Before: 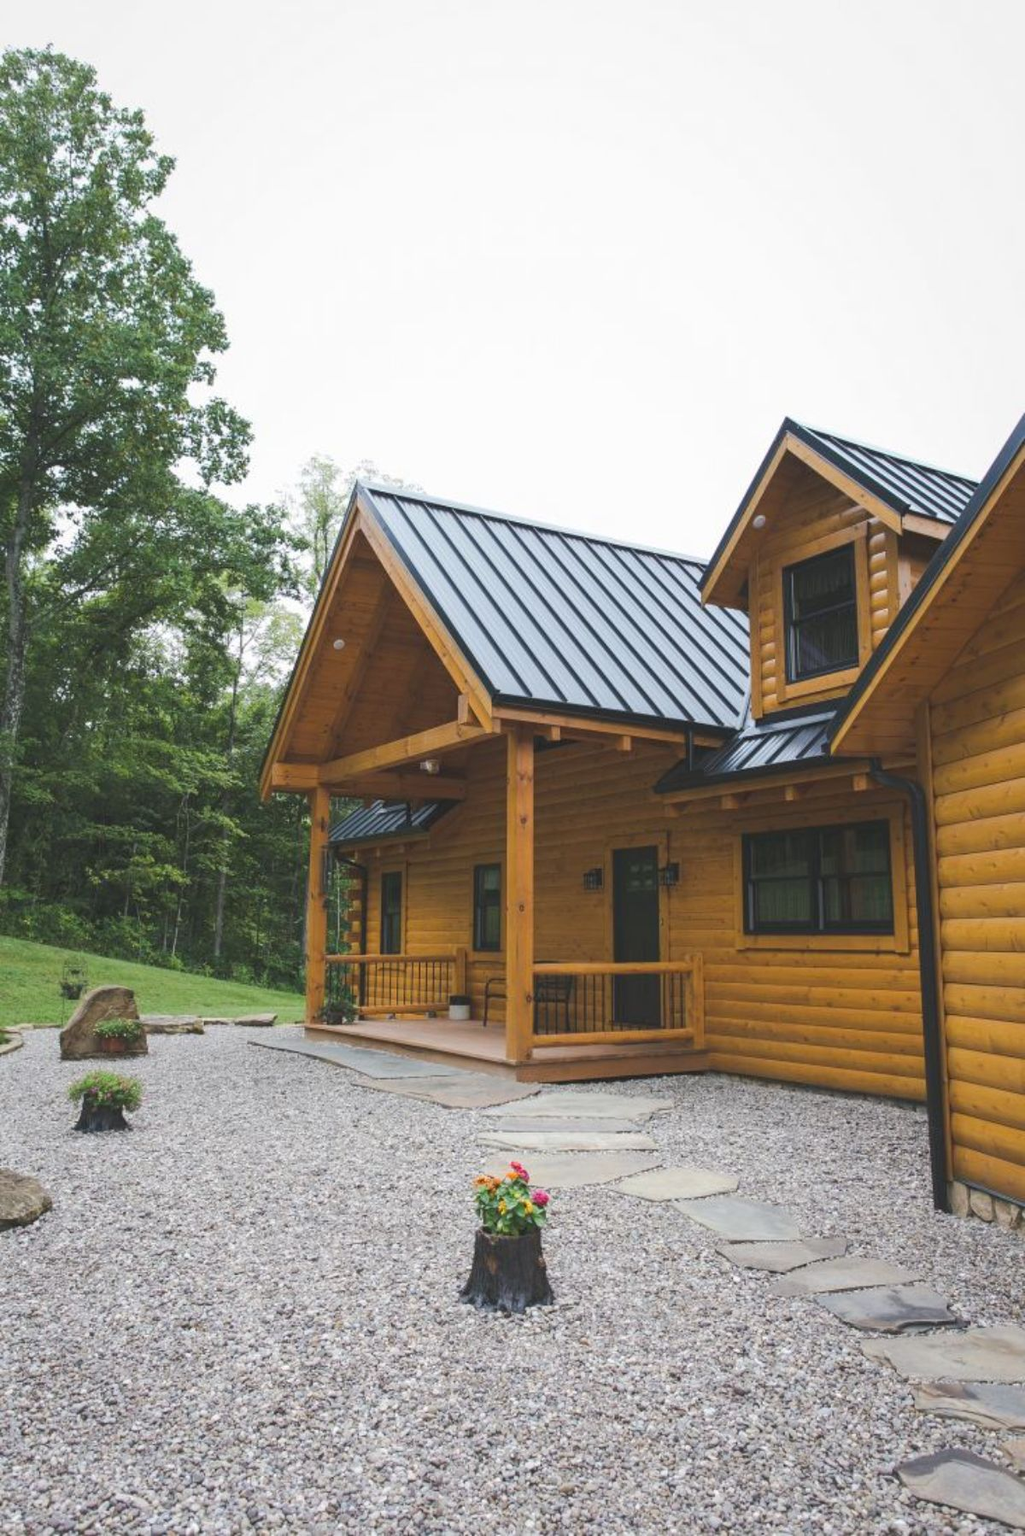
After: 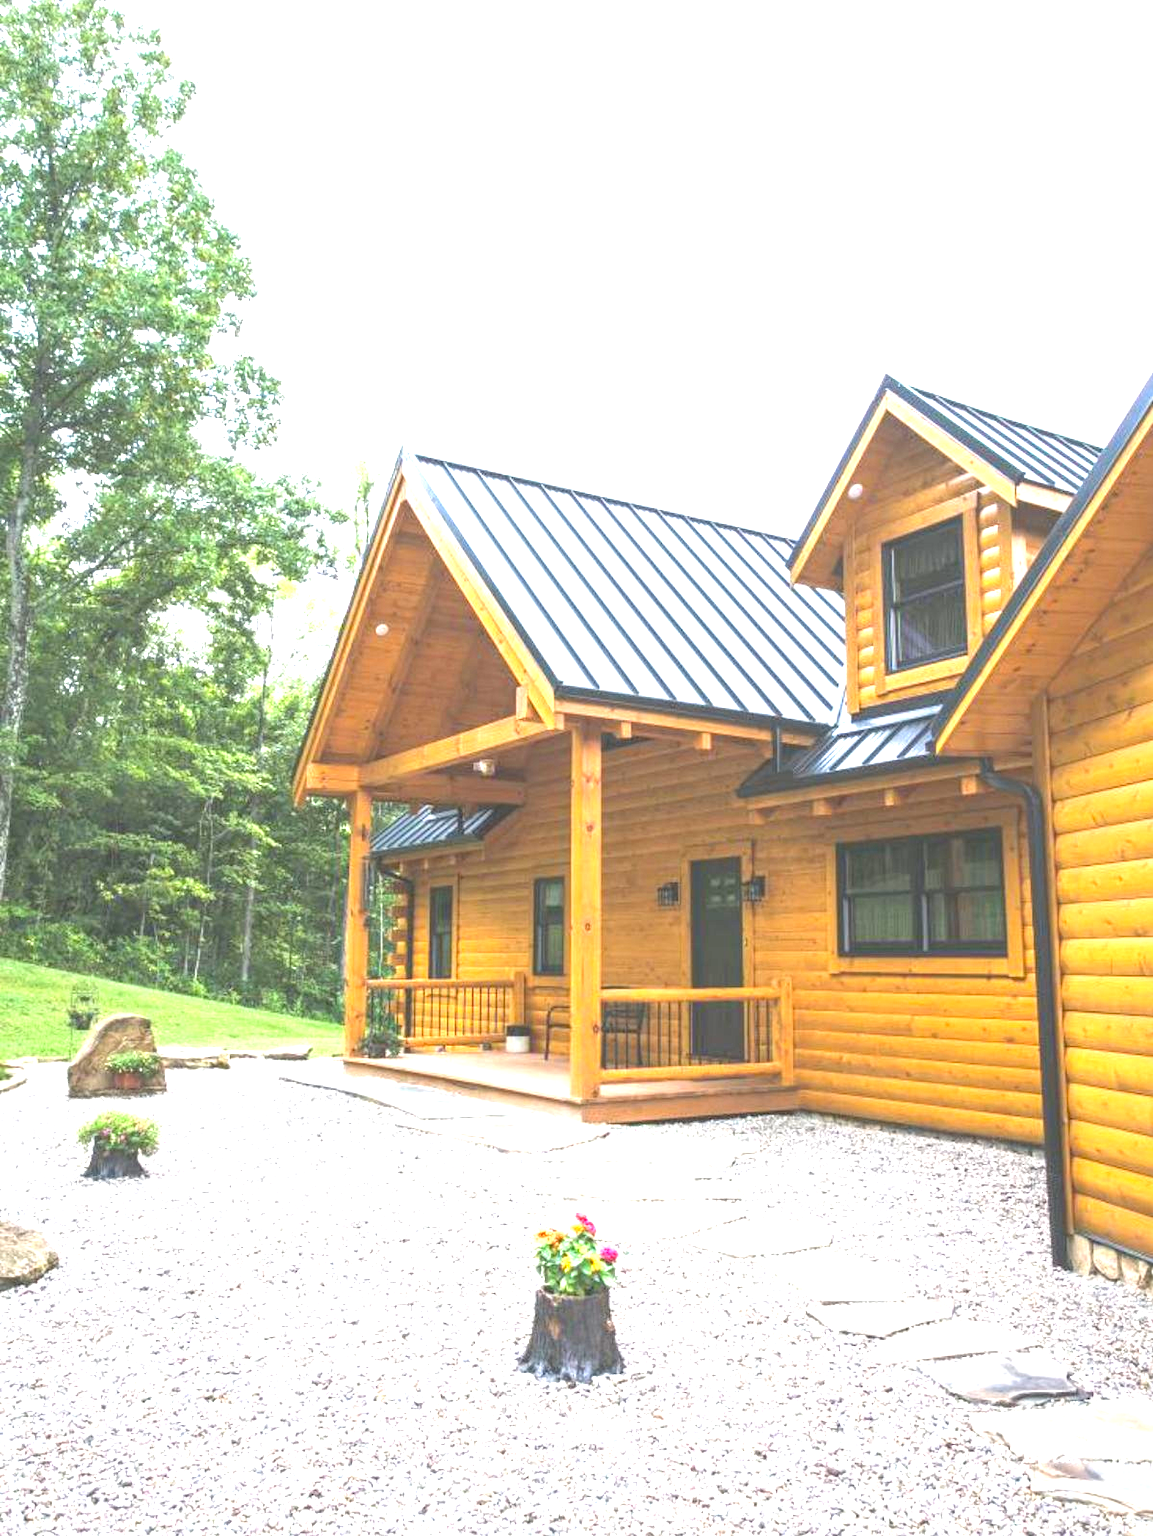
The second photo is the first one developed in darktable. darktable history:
exposure: black level correction 0.001, exposure 1.646 EV, compensate exposure bias true, compensate highlight preservation false
contrast brightness saturation: contrast 0.03, brightness 0.06, saturation 0.13
crop and rotate: top 5.609%, bottom 5.609%
local contrast: on, module defaults
